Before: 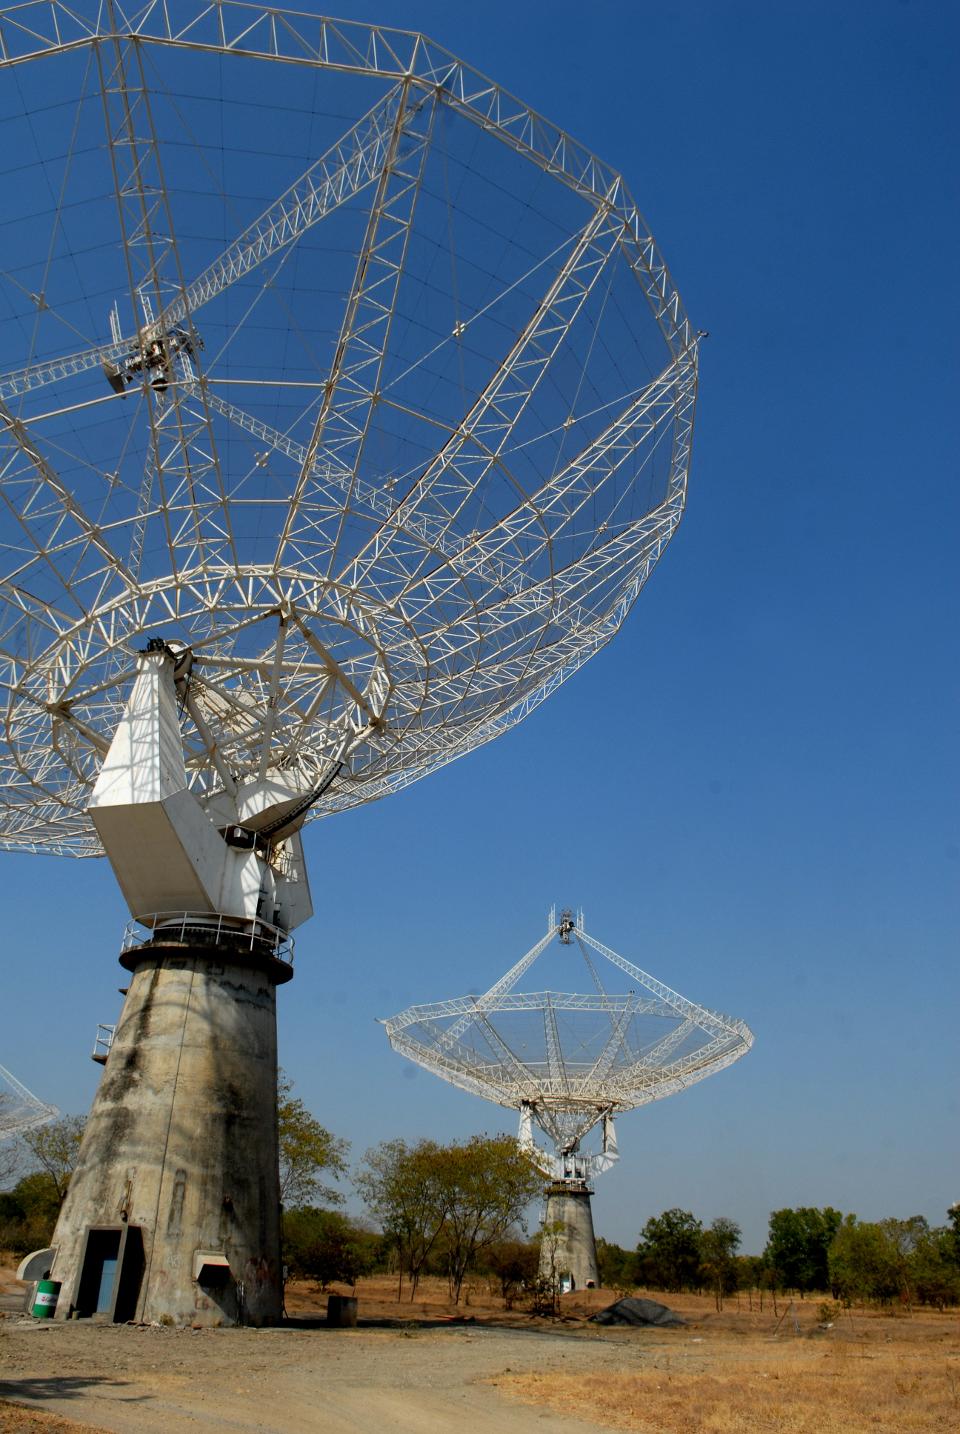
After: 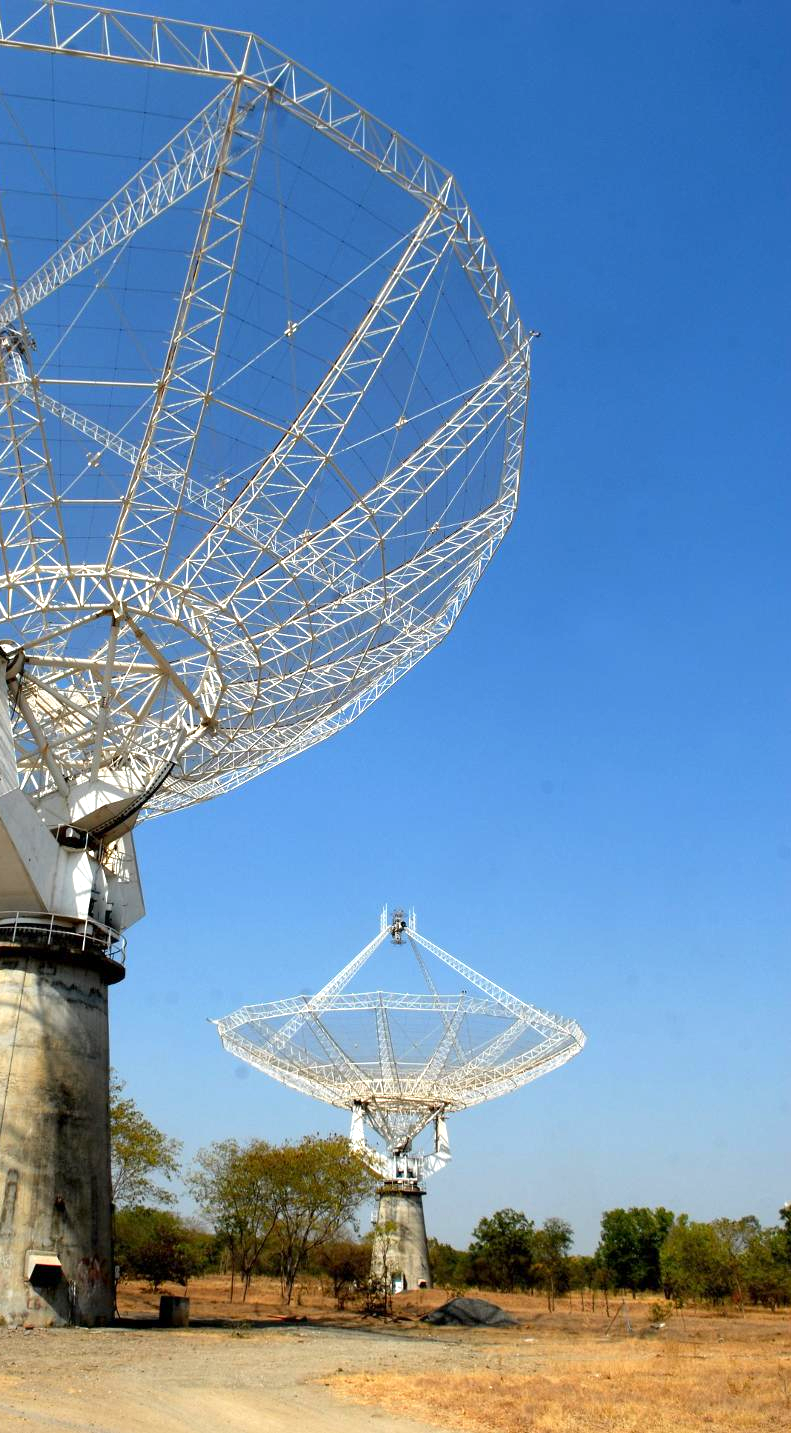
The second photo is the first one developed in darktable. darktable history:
crop: left 17.582%, bottom 0.031%
exposure: exposure 1 EV, compensate highlight preservation false
